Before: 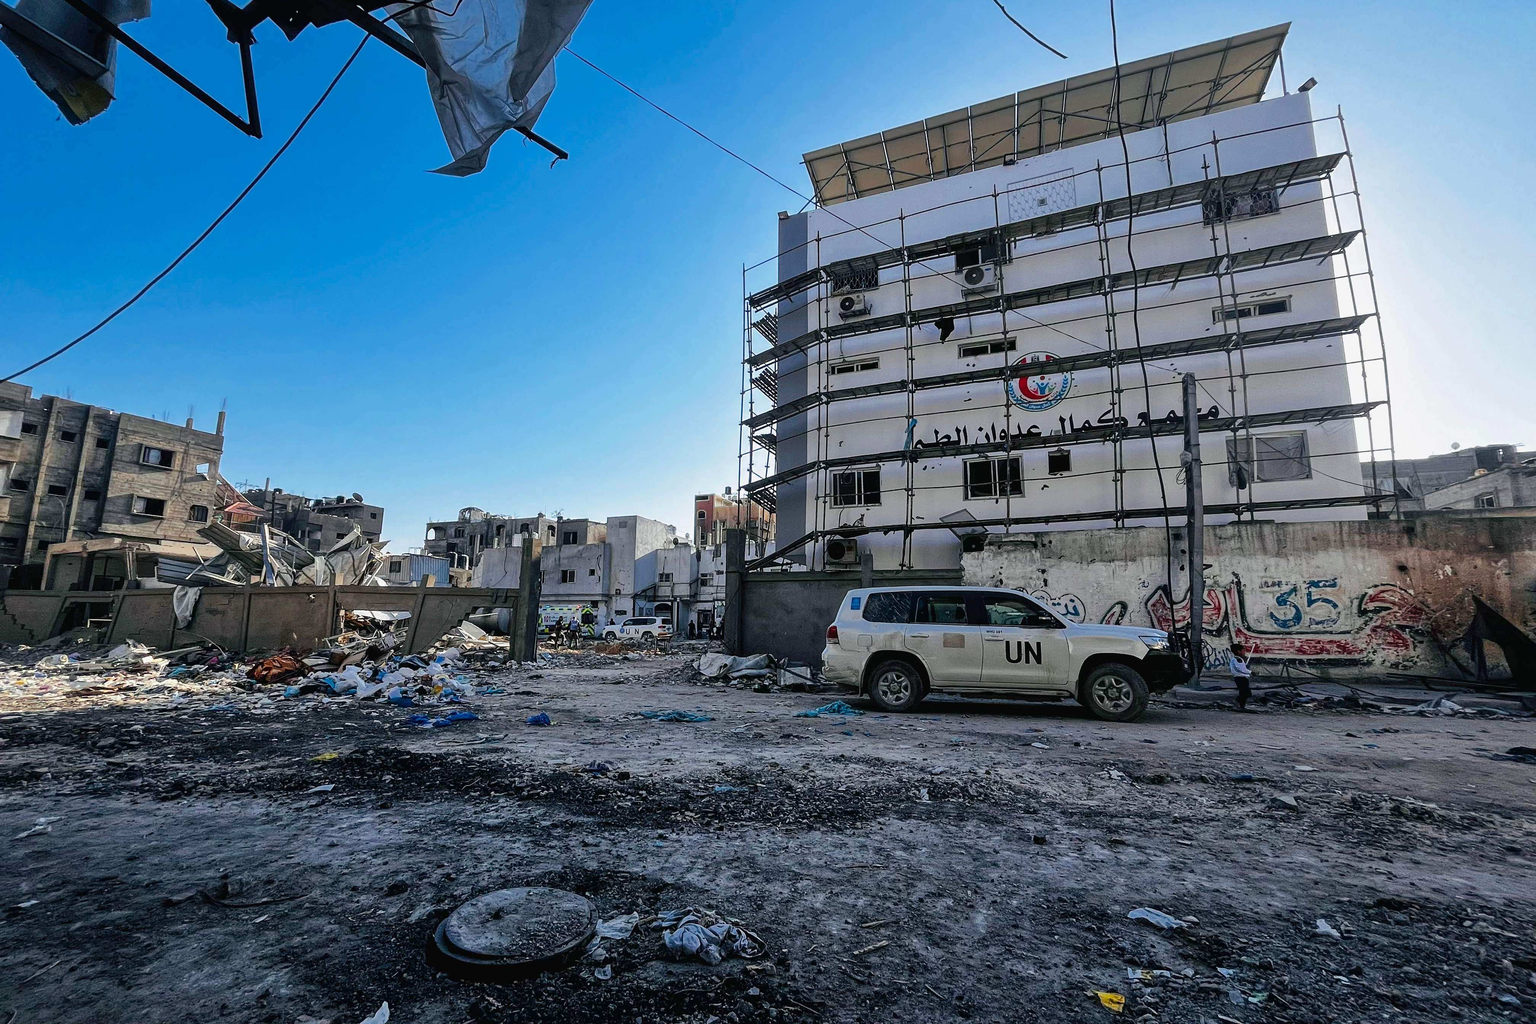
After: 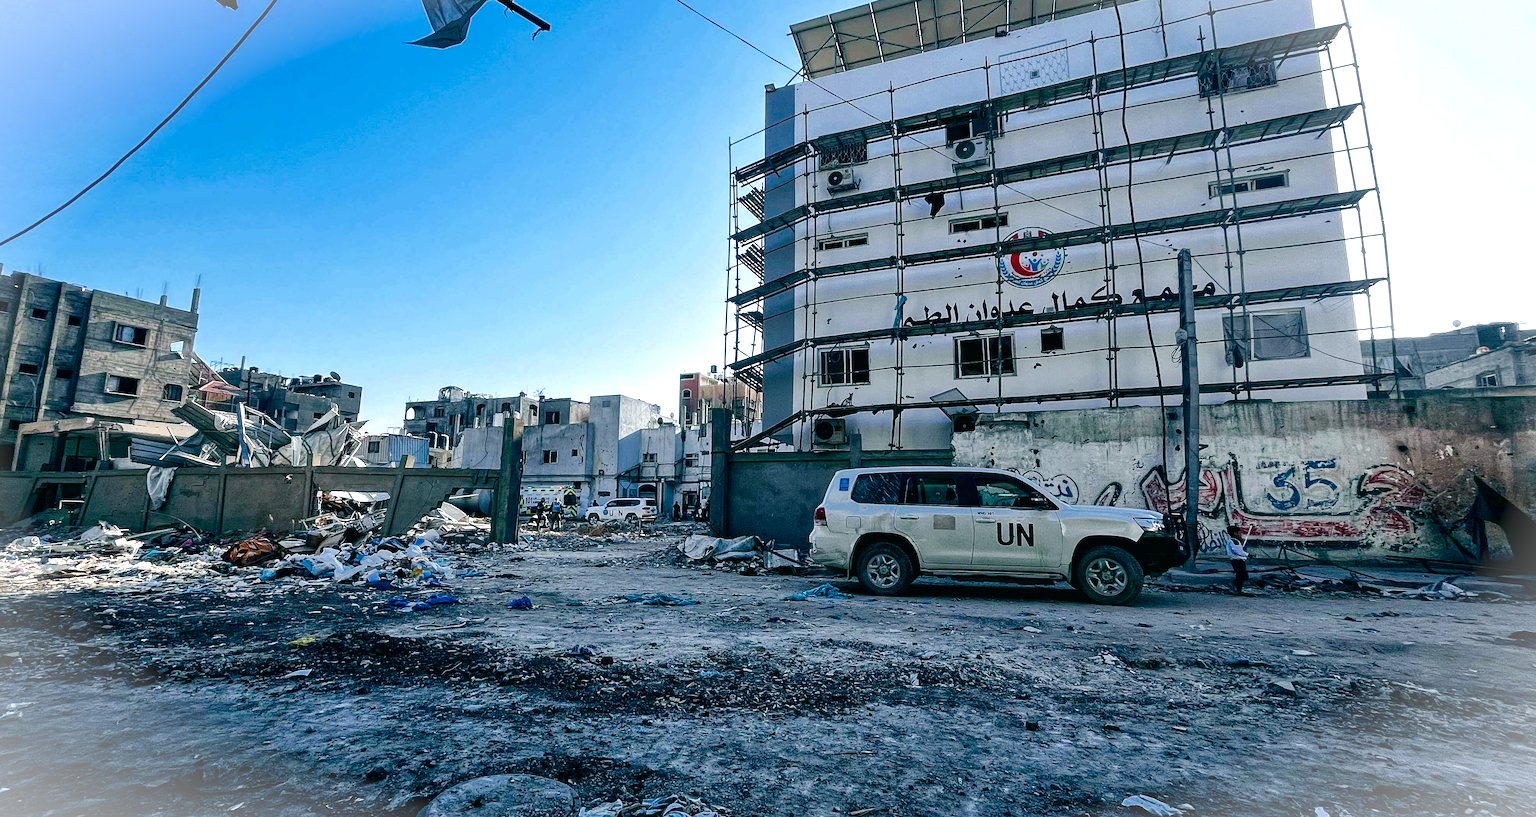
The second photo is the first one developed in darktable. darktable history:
exposure: black level correction 0.001, exposure 0.498 EV, compensate exposure bias true, compensate highlight preservation false
crop and rotate: left 1.937%, top 12.679%, right 0.151%, bottom 9.192%
color balance rgb: power › luminance -7.527%, power › chroma 2.282%, power › hue 219.28°, perceptual saturation grading › global saturation 20%, perceptual saturation grading › highlights -49.883%, perceptual saturation grading › shadows 25.468%
vignetting: fall-off start 98.25%, fall-off radius 99.5%, brightness 0.999, saturation -0.49, width/height ratio 1.425
